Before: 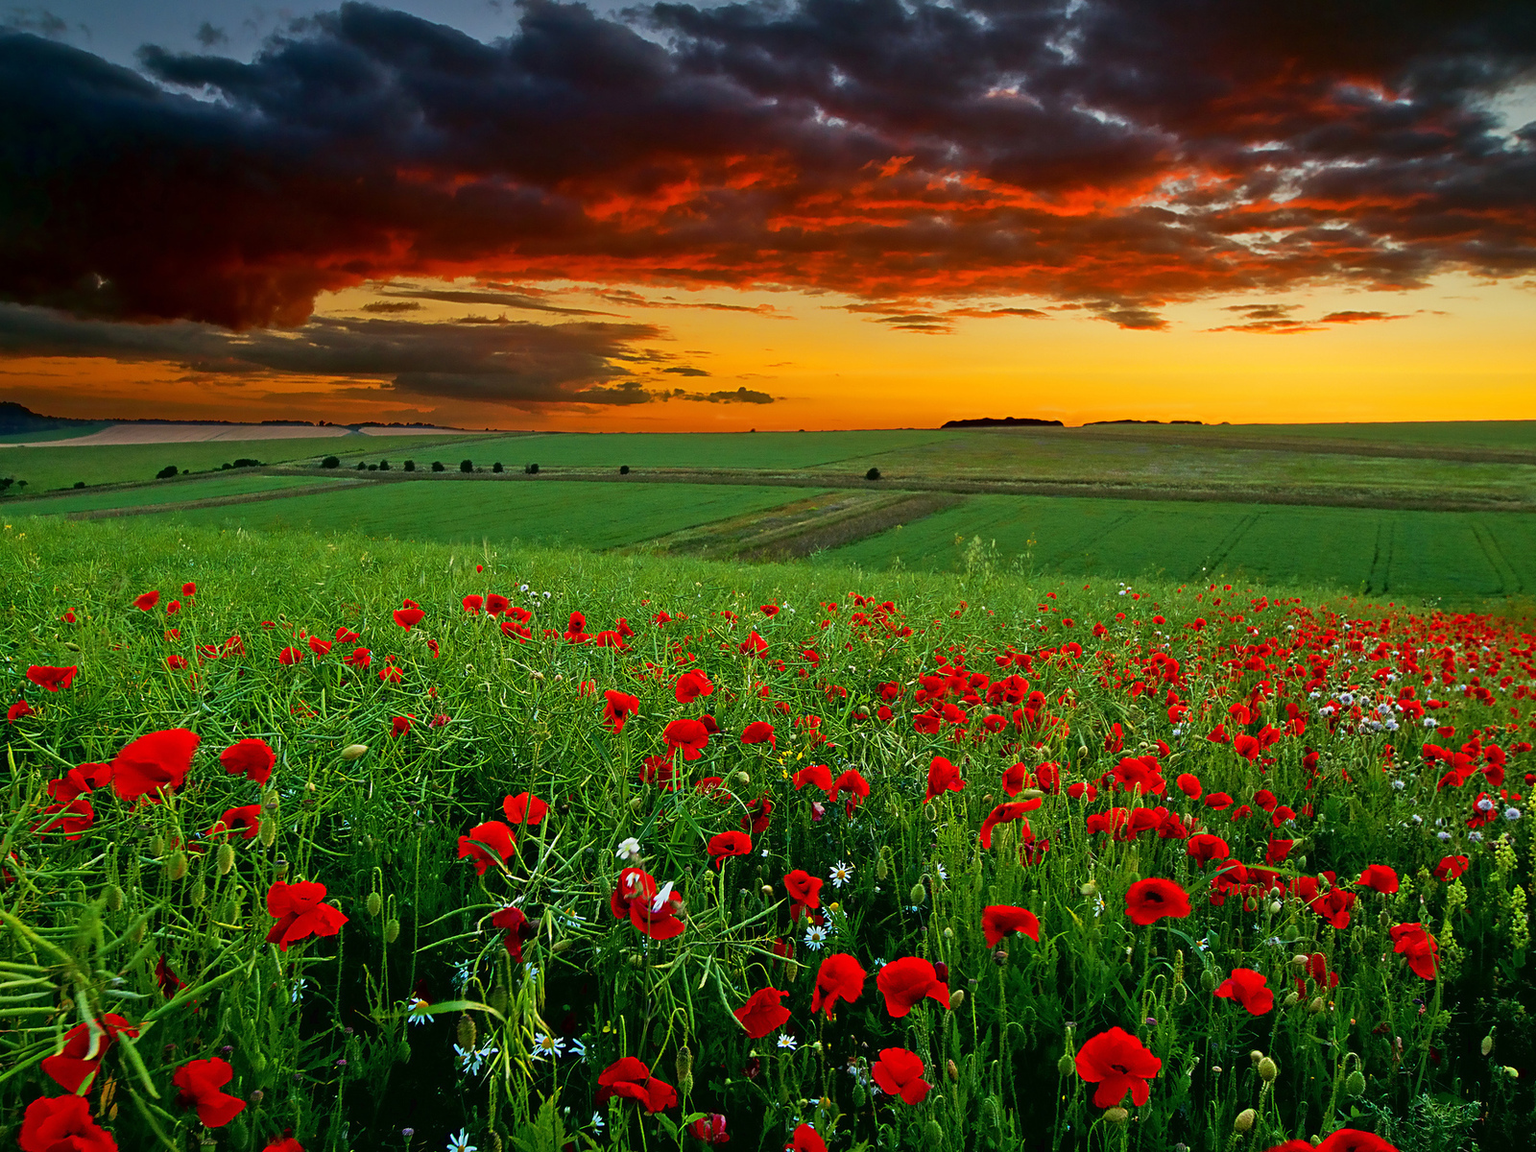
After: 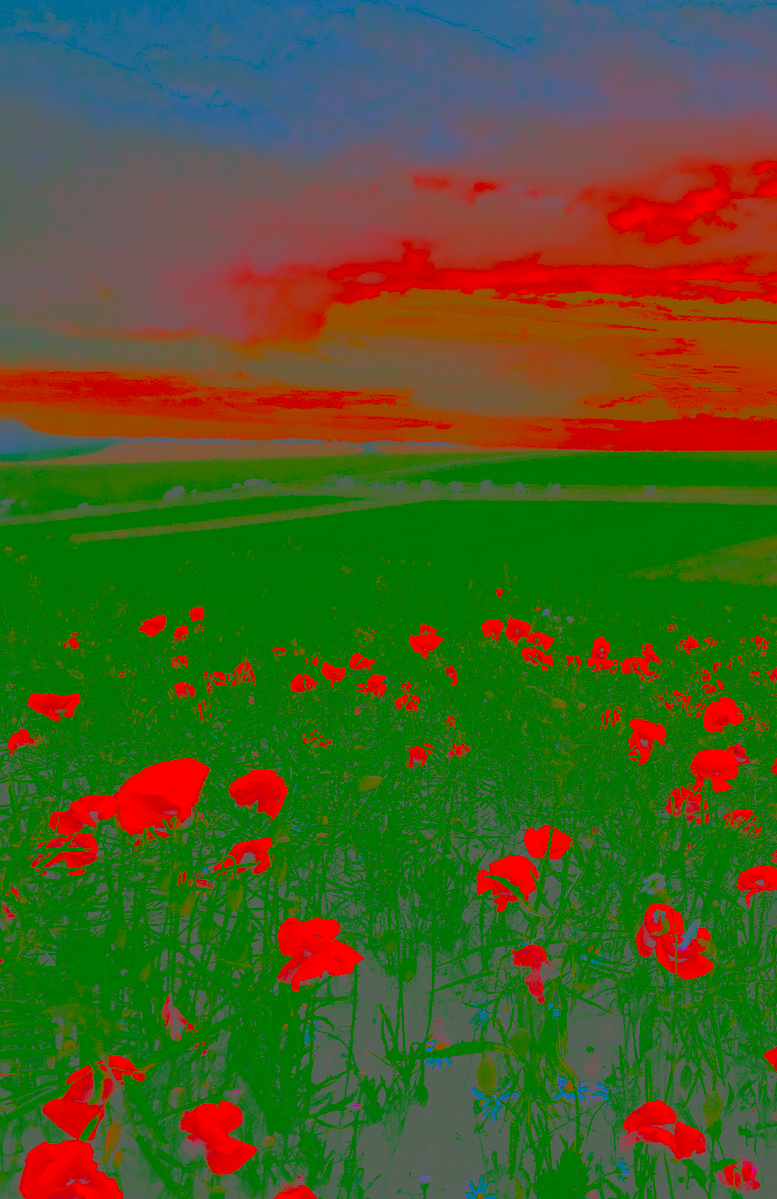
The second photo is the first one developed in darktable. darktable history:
crop and rotate: left 0.043%, top 0%, right 51.372%
contrast brightness saturation: contrast -0.974, brightness -0.164, saturation 0.757
shadows and highlights: soften with gaussian
levels: black 0.024%
